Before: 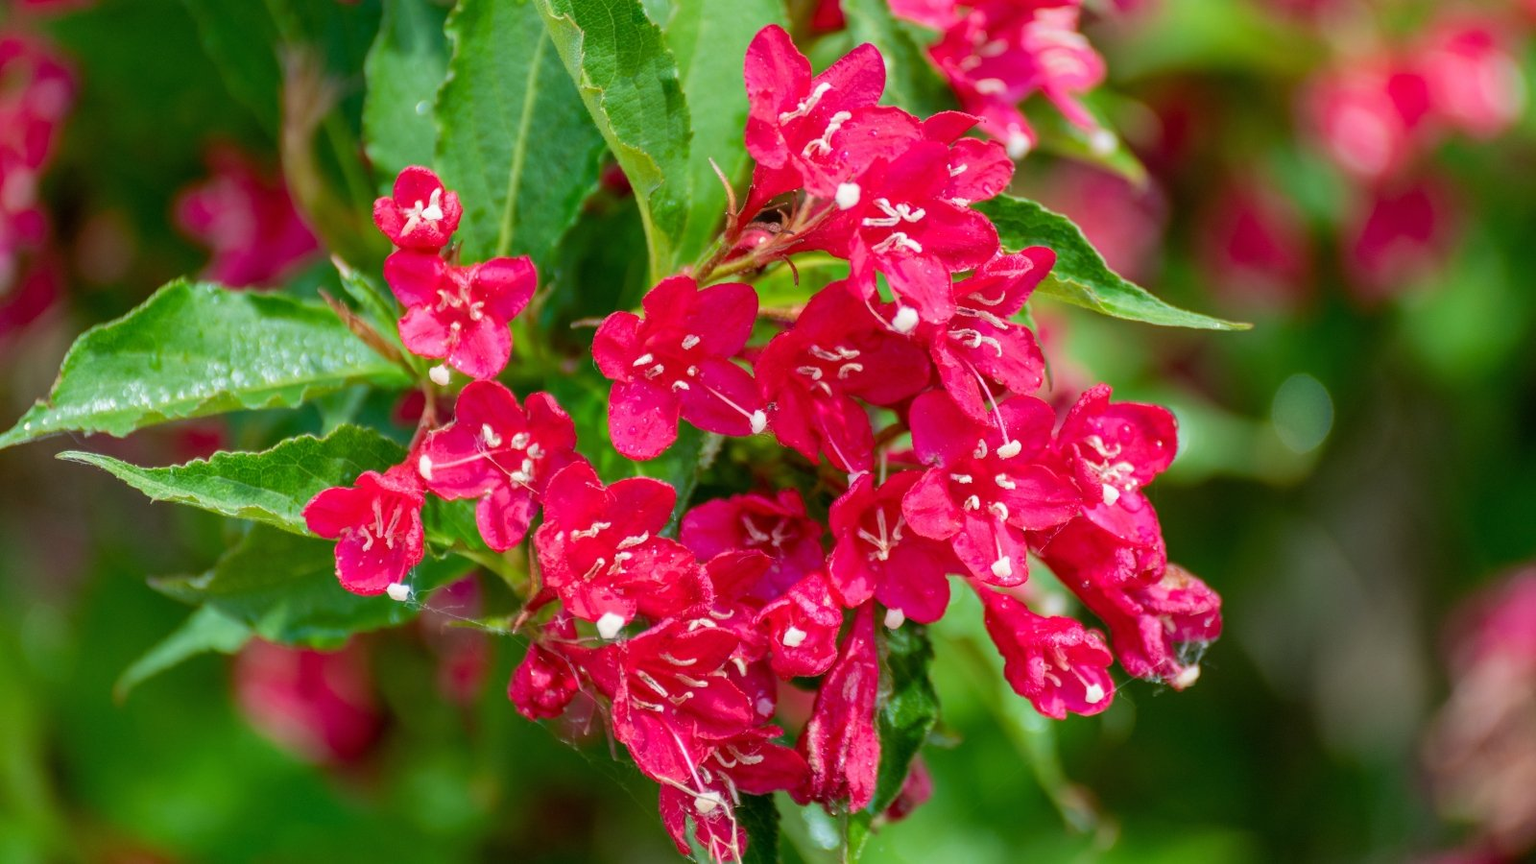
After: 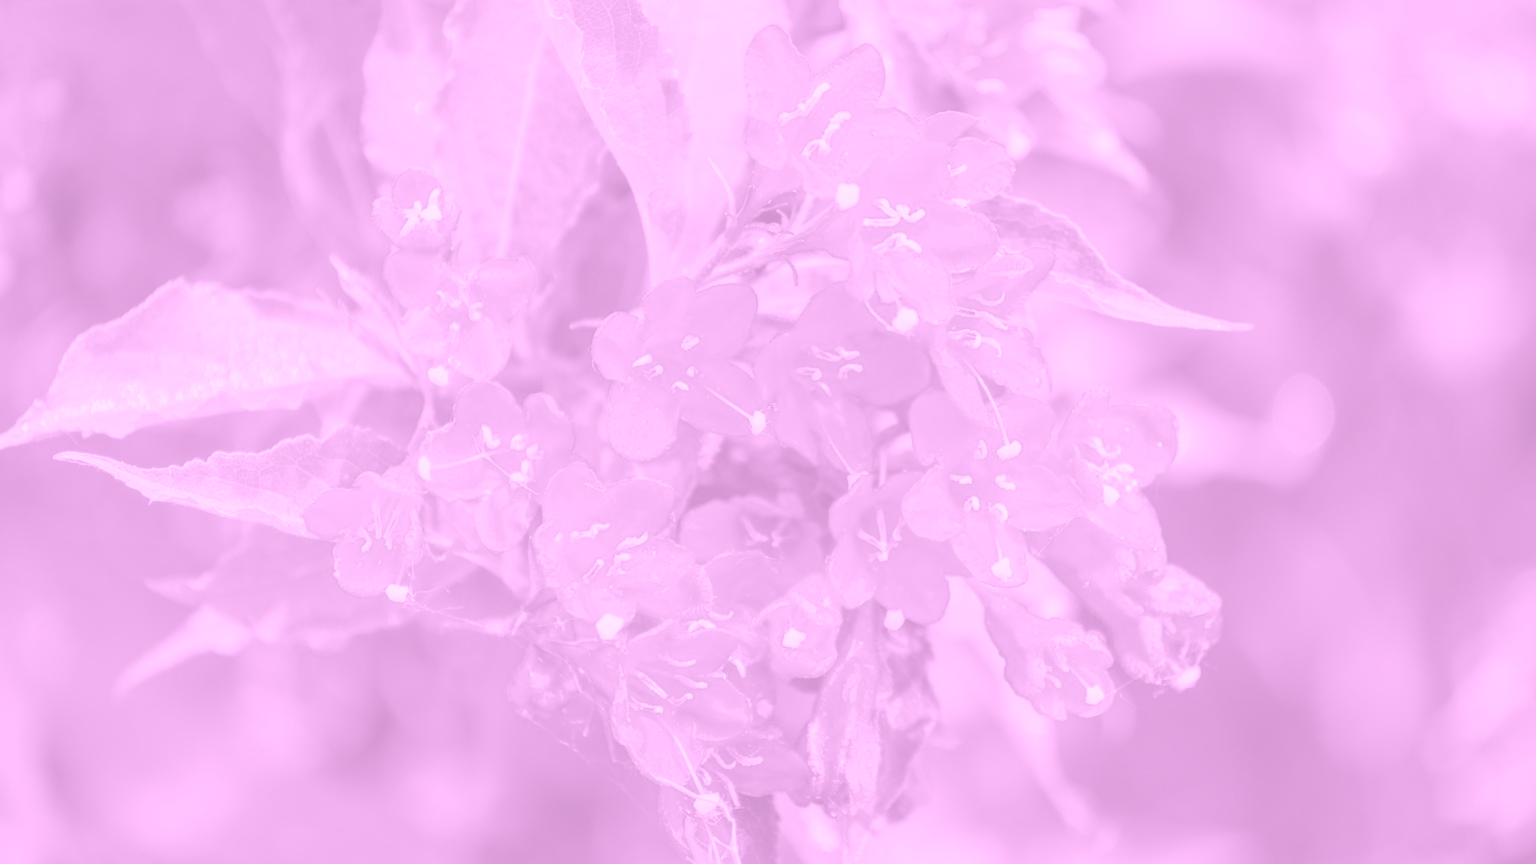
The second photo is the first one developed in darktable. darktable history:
white balance: red 0.974, blue 1.044
crop and rotate: left 0.126%
exposure: black level correction 0.001, exposure 0.191 EV, compensate highlight preservation false
colorize: hue 331.2°, saturation 75%, source mix 30.28%, lightness 70.52%, version 1
